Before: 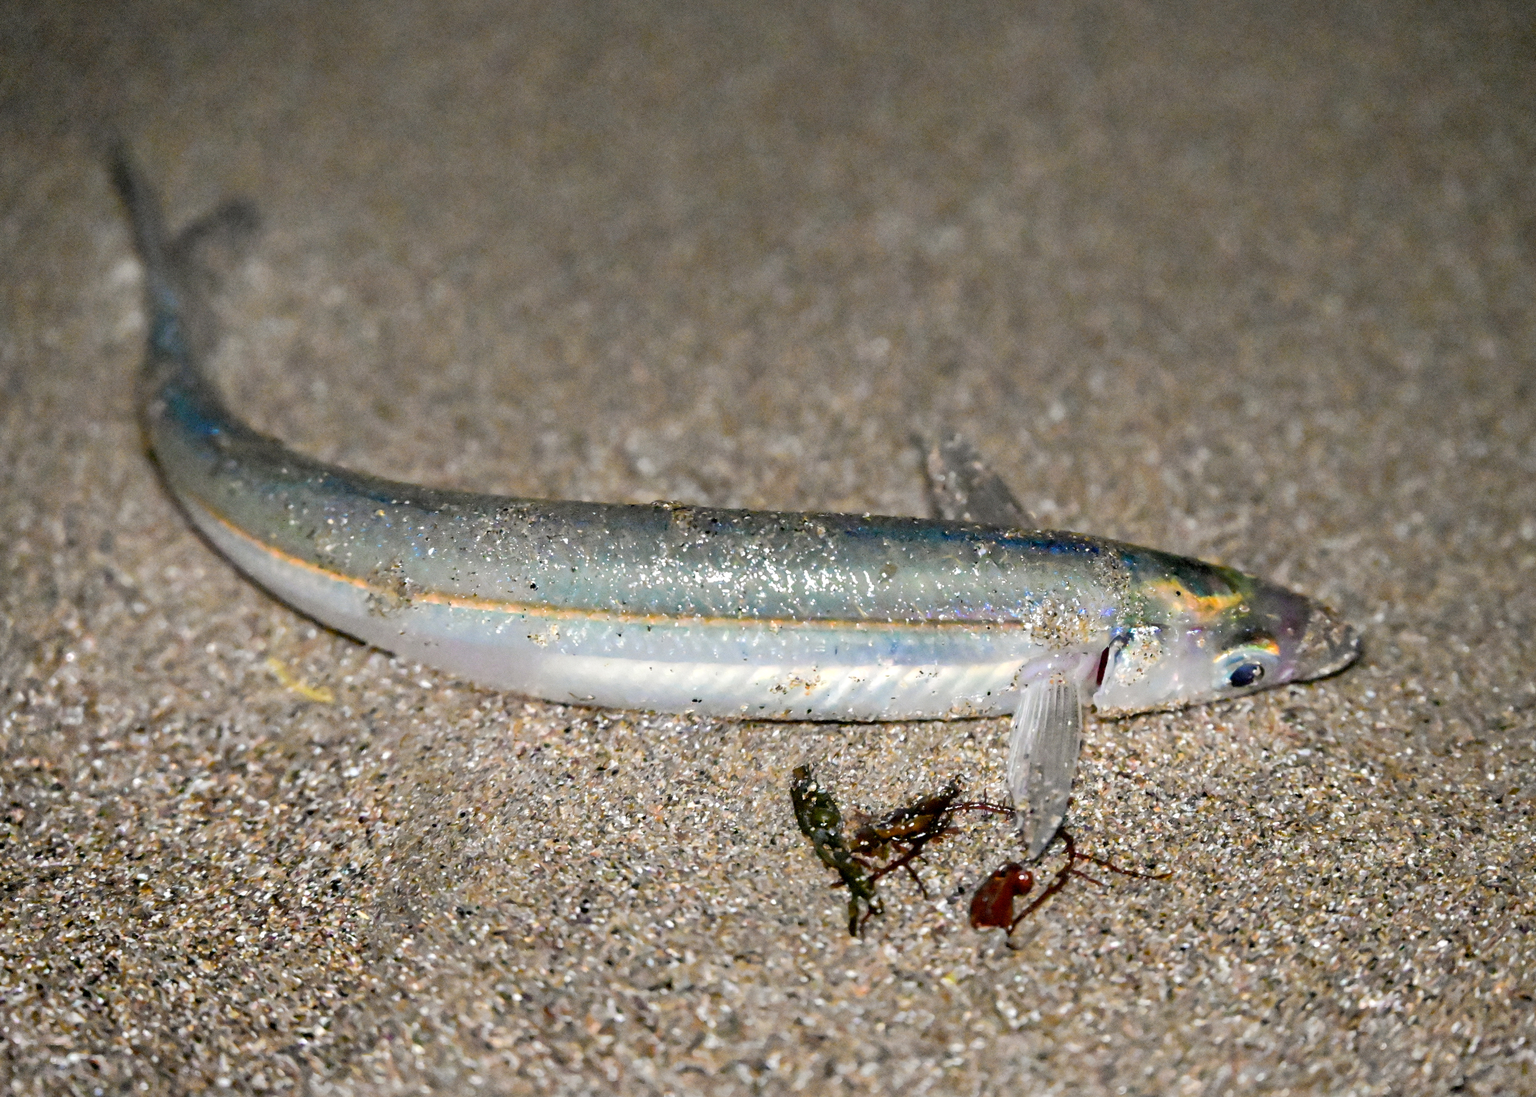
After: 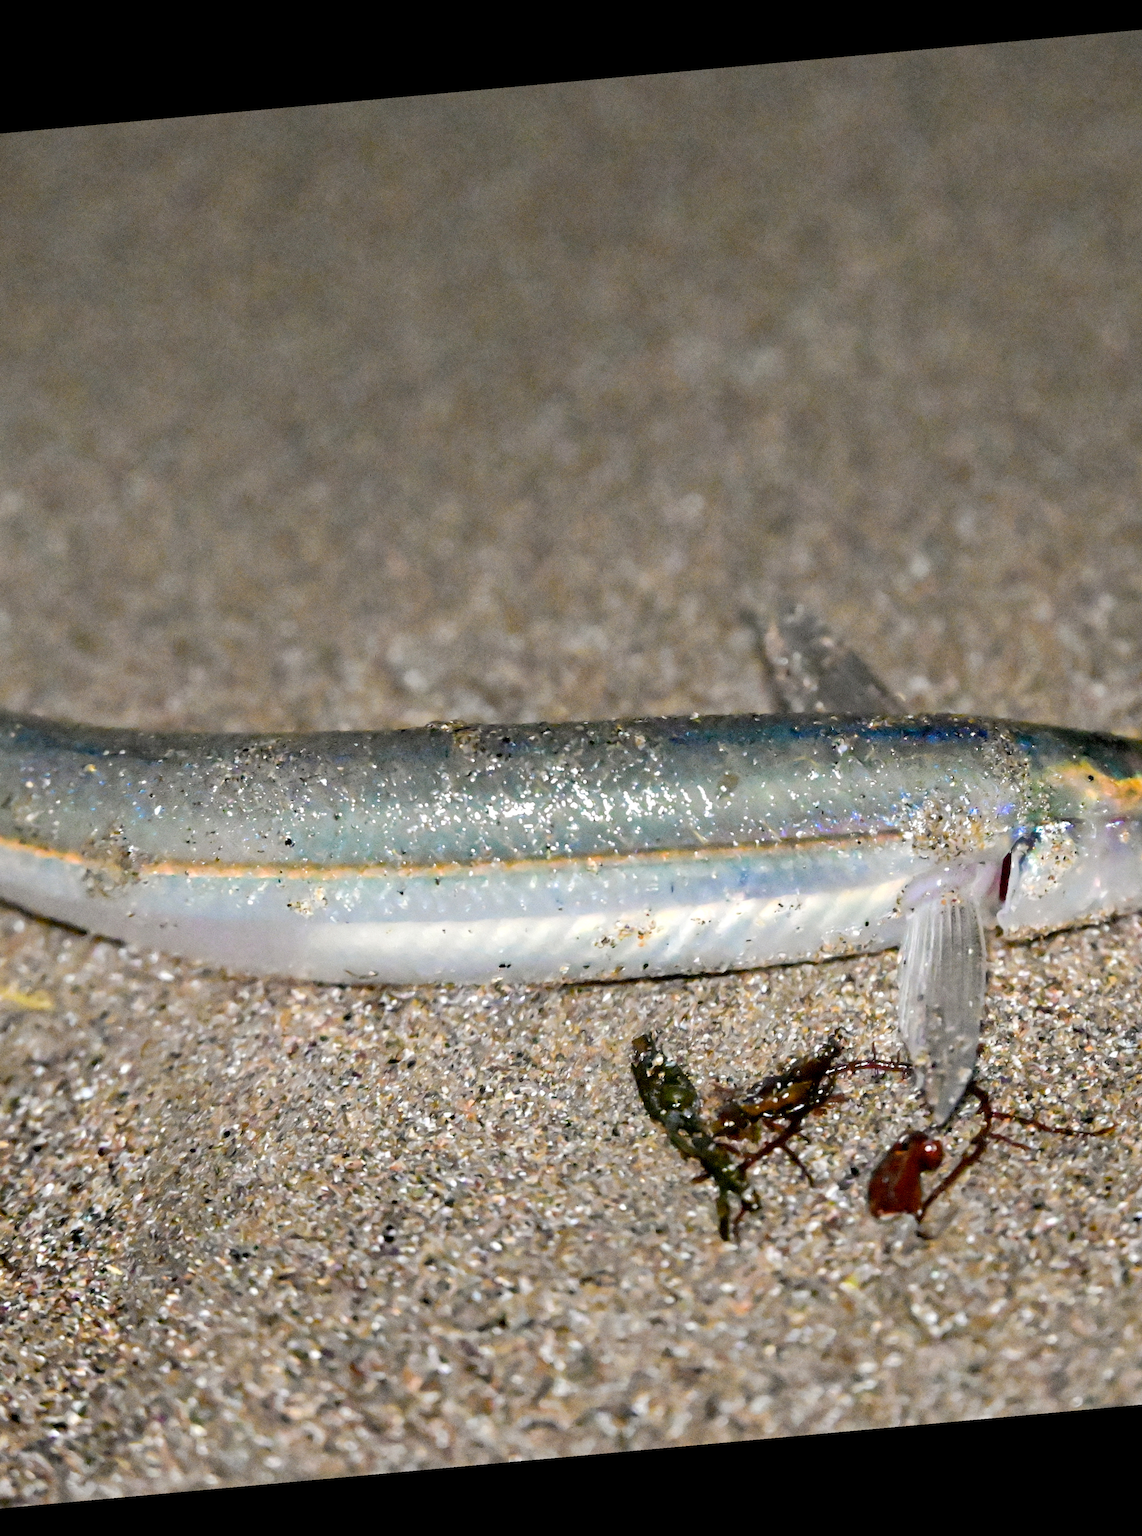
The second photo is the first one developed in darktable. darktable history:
crop: left 21.674%, right 22.086%
rotate and perspective: rotation -5.2°, automatic cropping off
